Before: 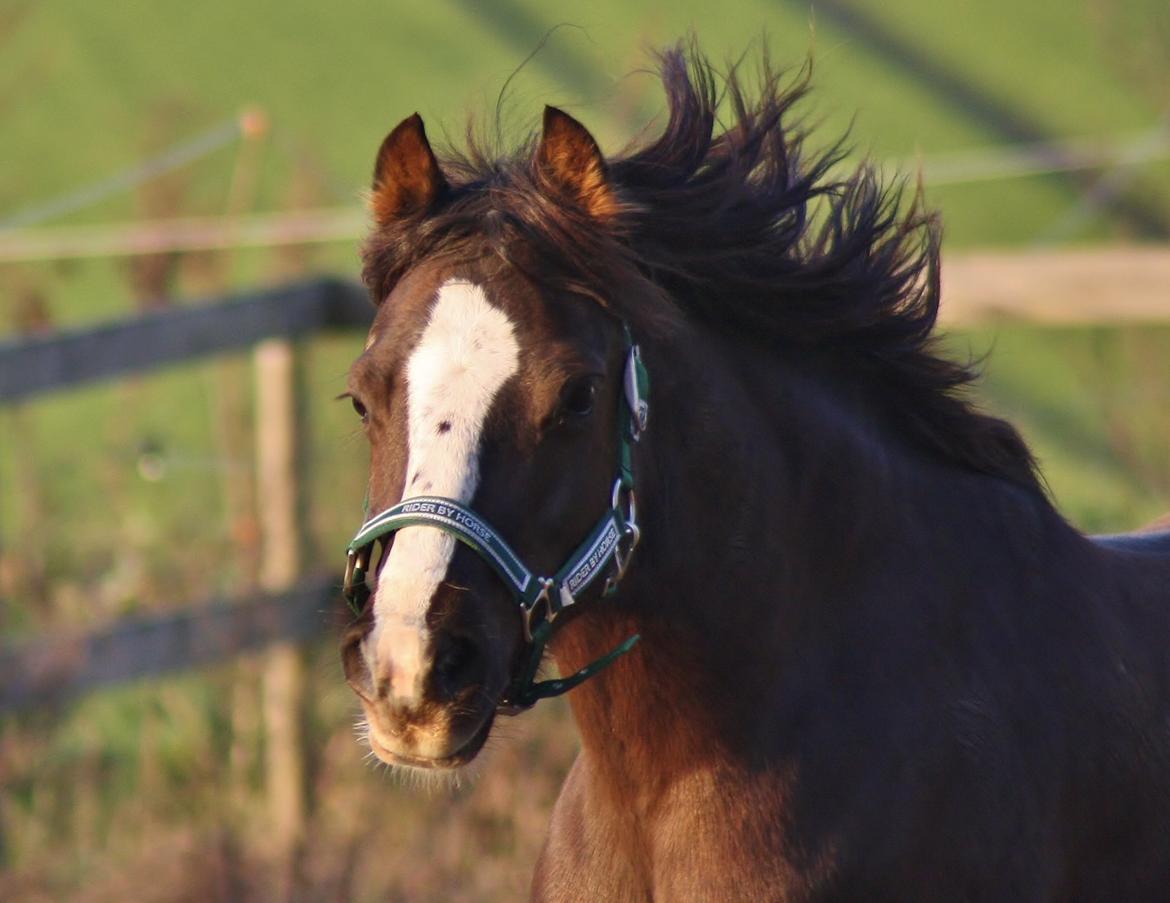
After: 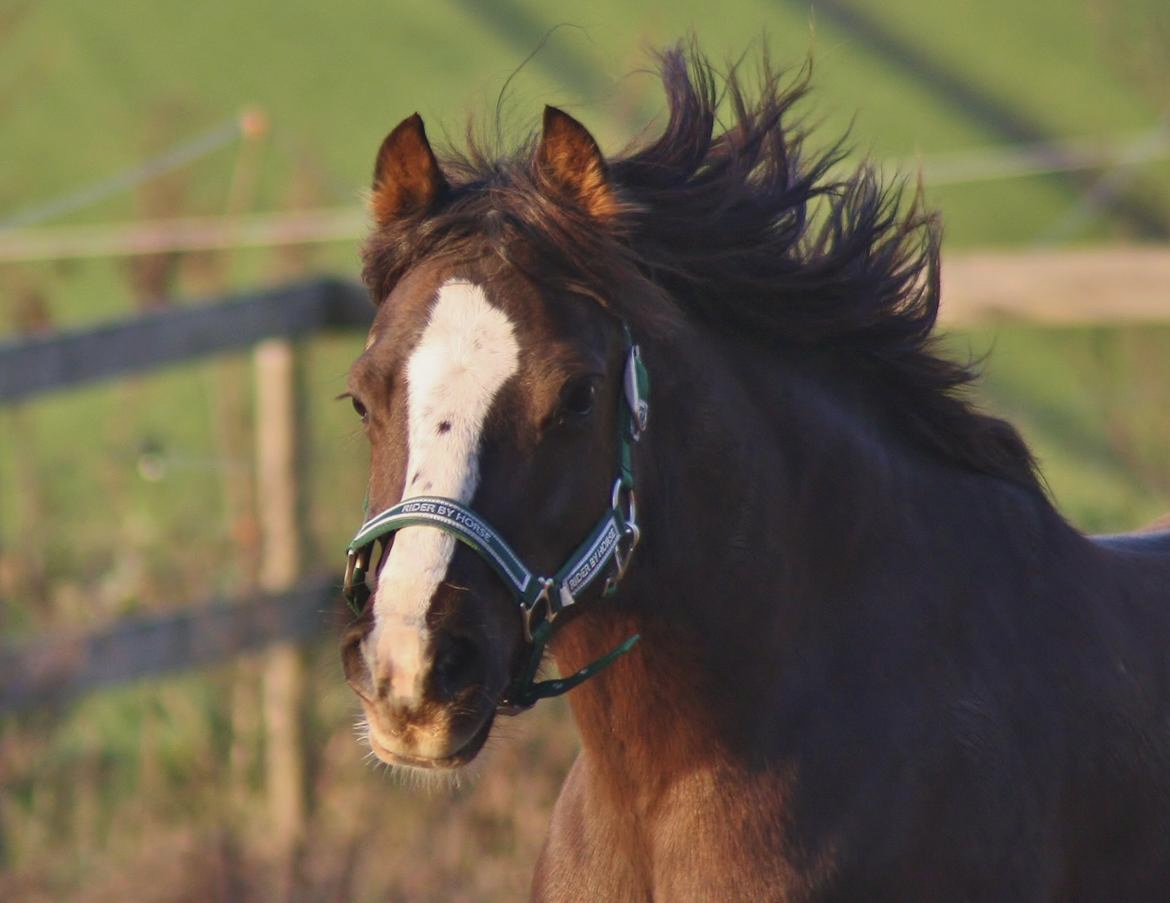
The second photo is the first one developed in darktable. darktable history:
contrast brightness saturation: contrast -0.105, saturation -0.094
